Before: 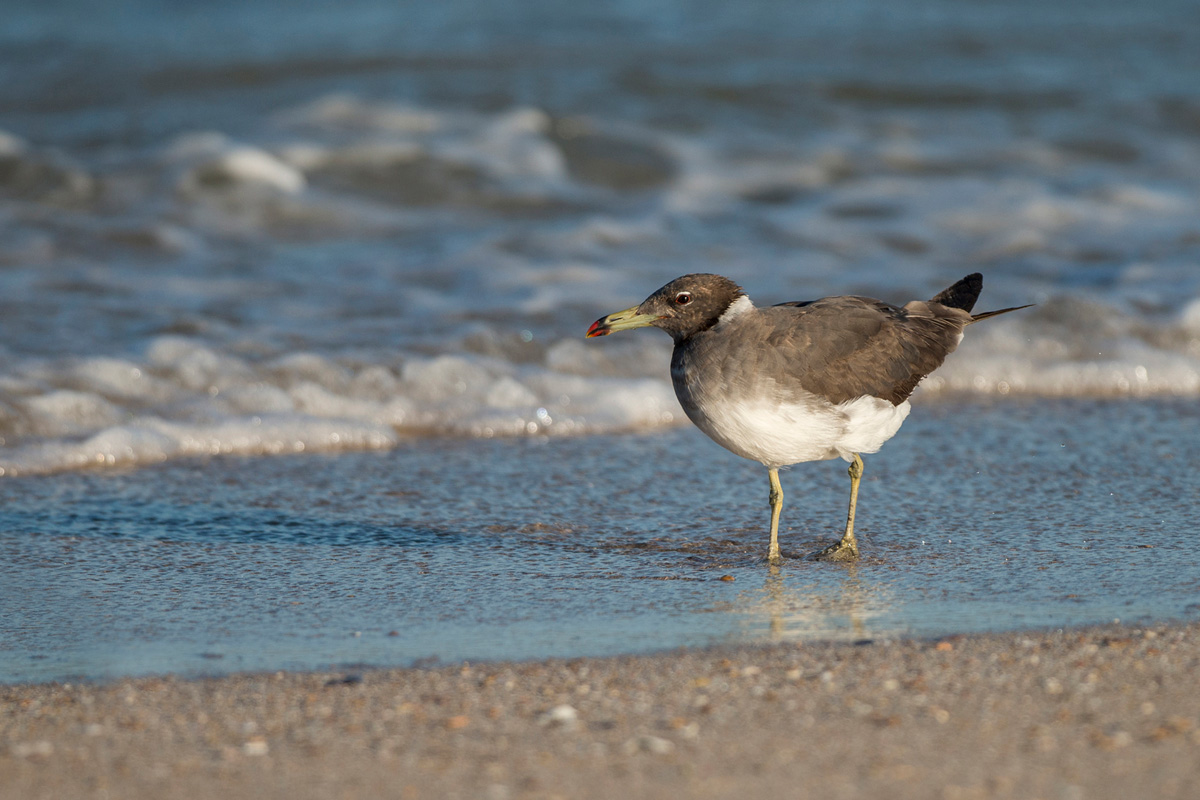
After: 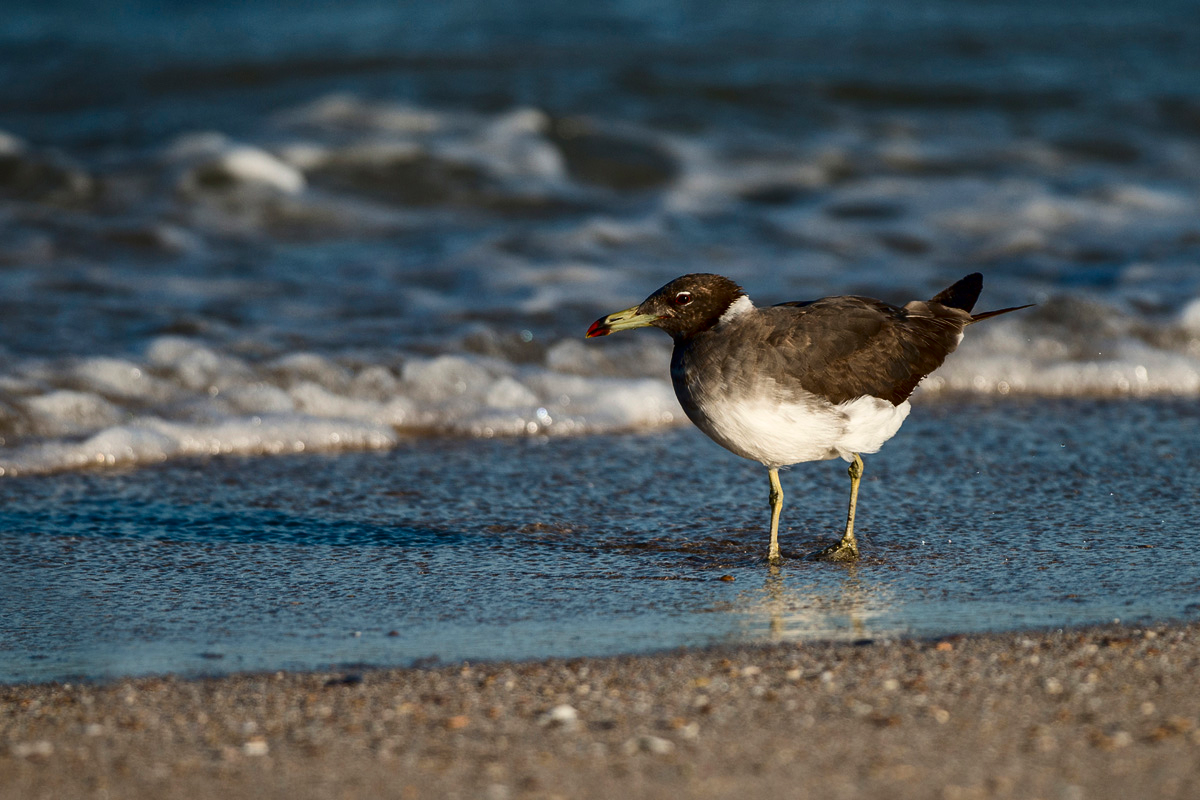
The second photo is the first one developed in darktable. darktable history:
contrast brightness saturation: contrast 0.238, brightness -0.231, saturation 0.148
shadows and highlights: shadows 20.65, highlights -20.04, soften with gaussian
